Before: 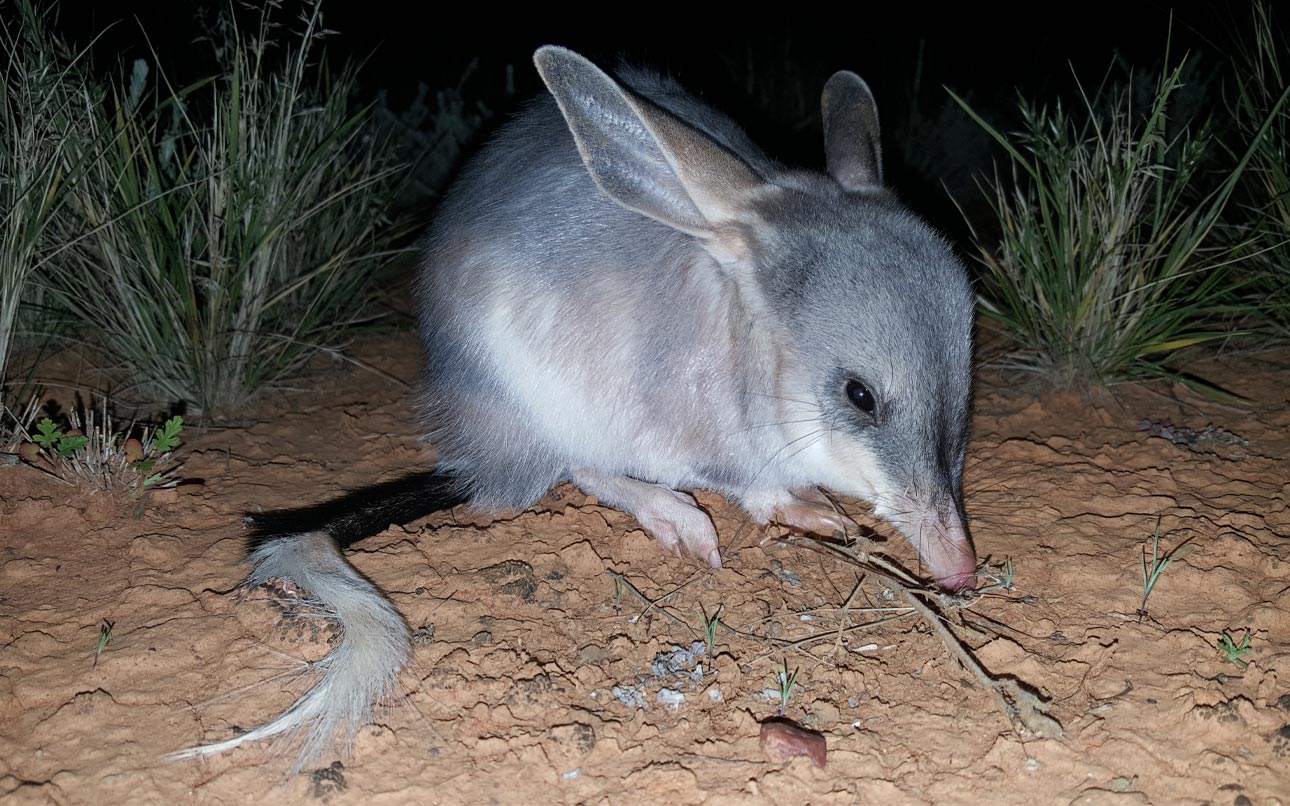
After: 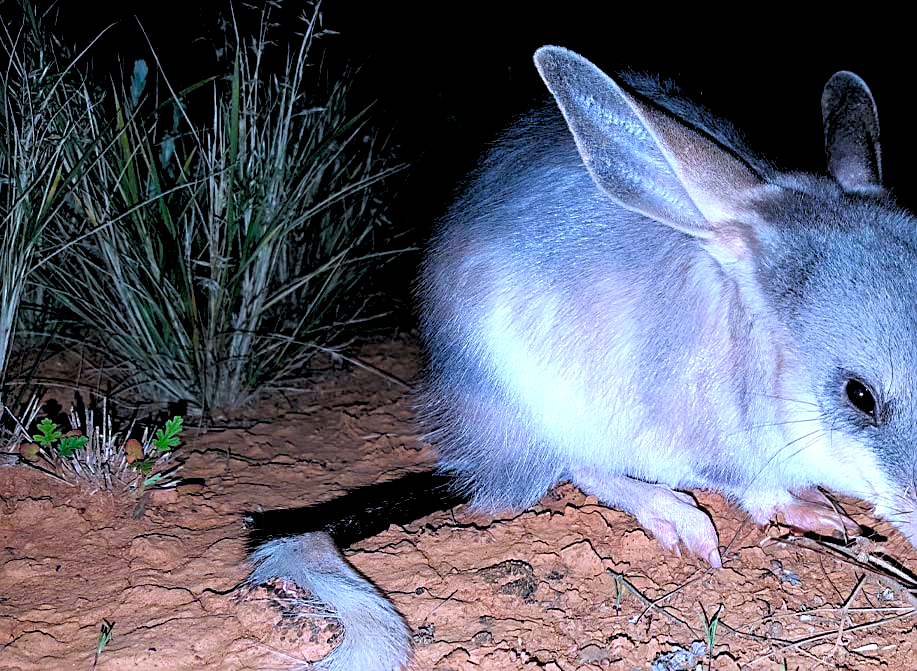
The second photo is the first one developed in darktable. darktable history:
color calibration: illuminant custom, x 0.373, y 0.388, temperature 4269.97 K
crop: right 28.885%, bottom 16.626%
exposure: black level correction 0, exposure 0.7 EV, compensate exposure bias true, compensate highlight preservation false
sharpen: on, module defaults
color balance: input saturation 134.34%, contrast -10.04%, contrast fulcrum 19.67%, output saturation 133.51%
rgb levels: levels [[0.034, 0.472, 0.904], [0, 0.5, 1], [0, 0.5, 1]]
